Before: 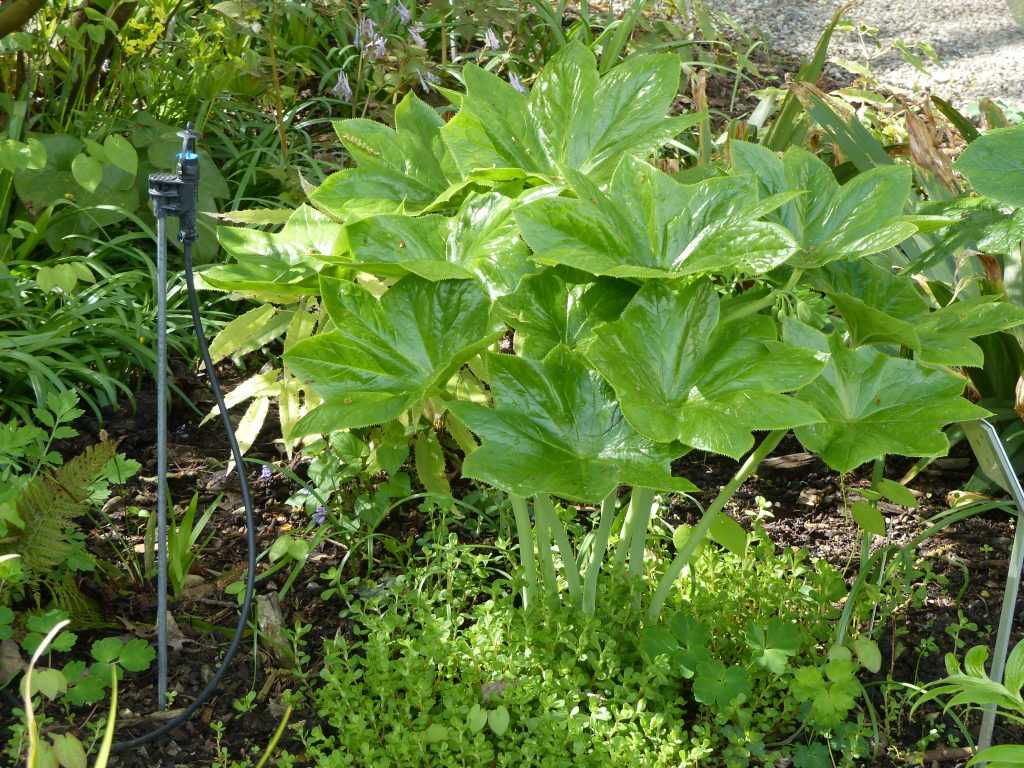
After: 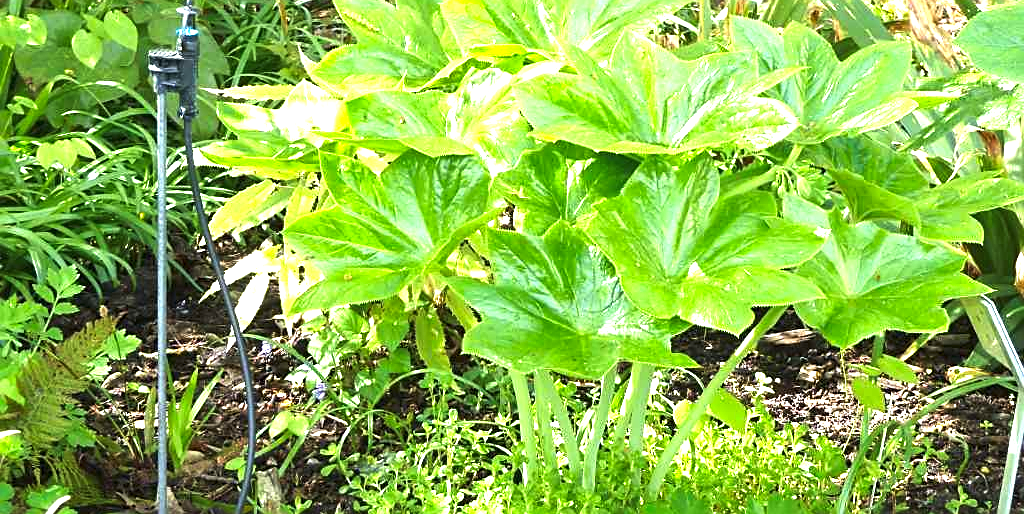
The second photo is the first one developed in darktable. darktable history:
crop: top 16.251%, bottom 16.787%
tone curve: curves: ch0 [(0, 0) (0.405, 0.351) (1, 1)], preserve colors none
exposure: black level correction 0, exposure 1.541 EV, compensate highlight preservation false
sharpen: on, module defaults
